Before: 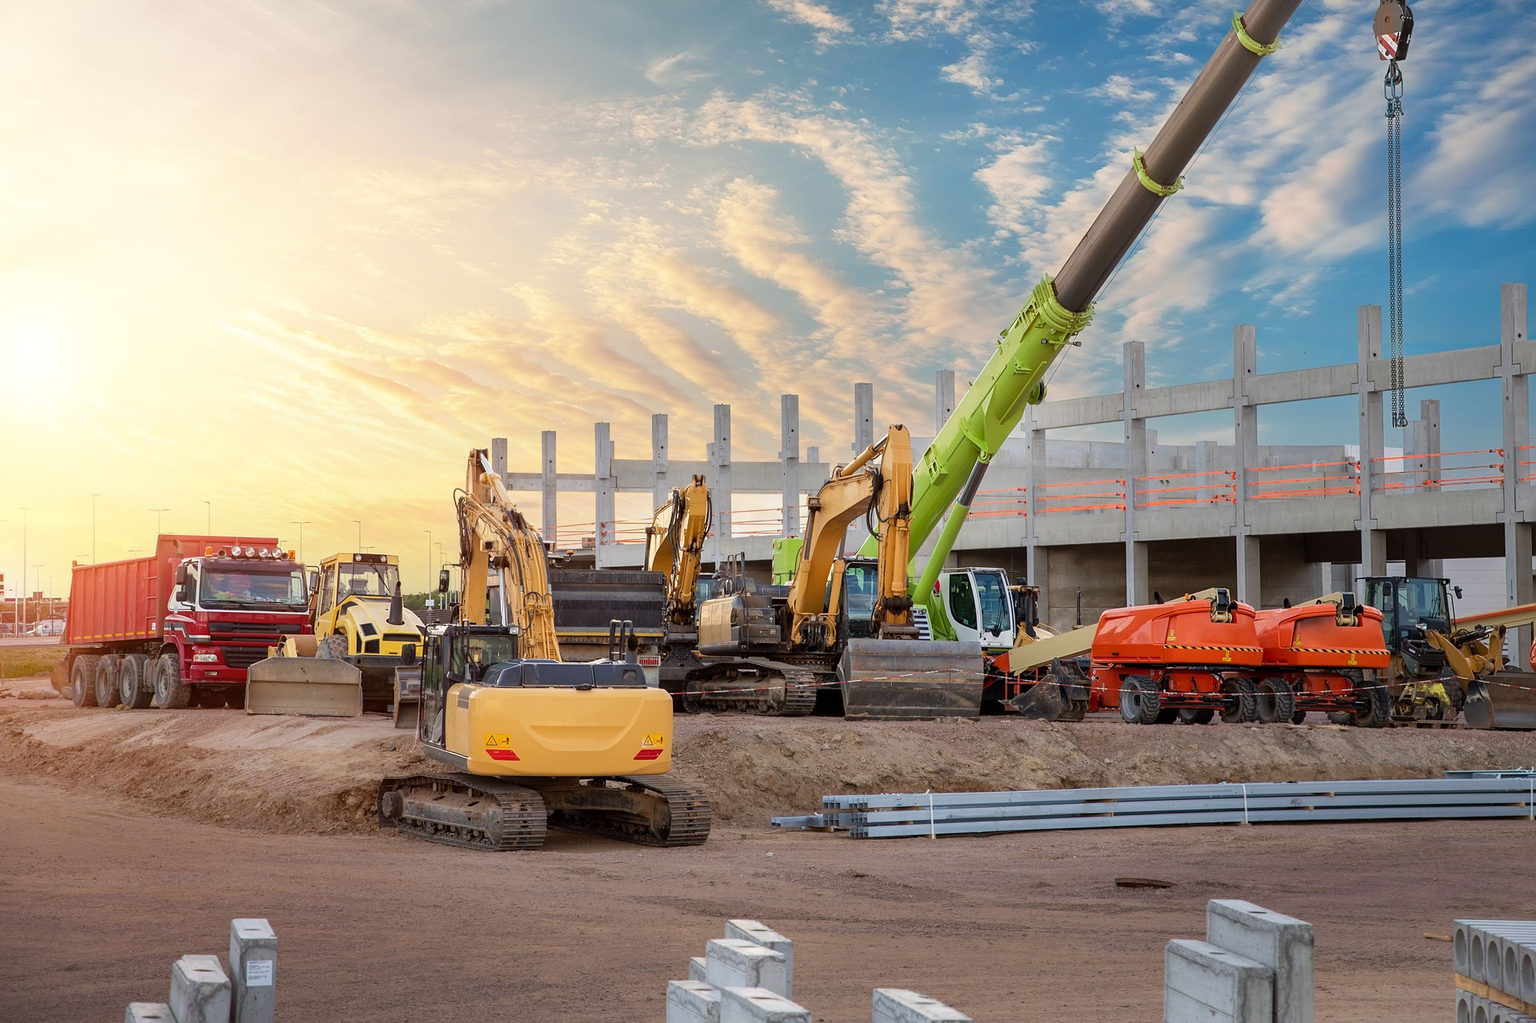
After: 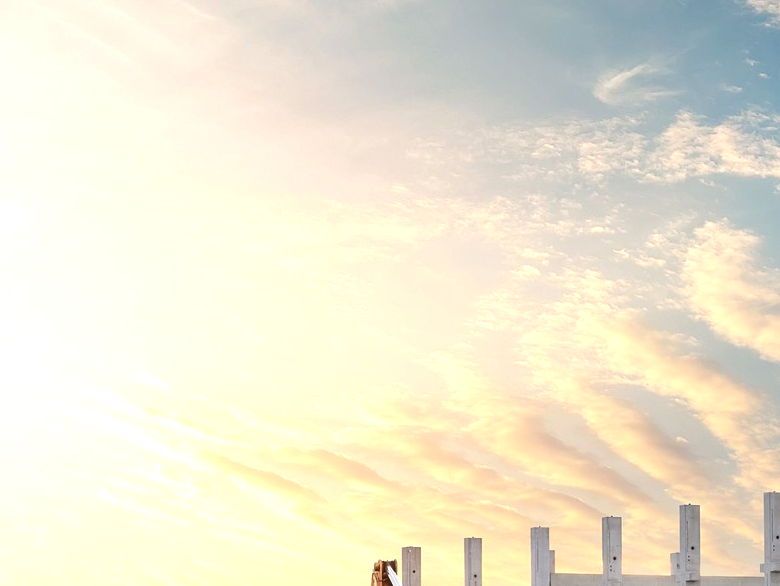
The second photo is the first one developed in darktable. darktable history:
crop and rotate: left 11.132%, top 0.08%, right 48.237%, bottom 54.036%
tone equalizer: -8 EV -0.437 EV, -7 EV -0.417 EV, -6 EV -0.34 EV, -5 EV -0.254 EV, -3 EV 0.188 EV, -2 EV 0.307 EV, -1 EV 0.413 EV, +0 EV 0.403 EV, edges refinement/feathering 500, mask exposure compensation -1.57 EV, preserve details no
